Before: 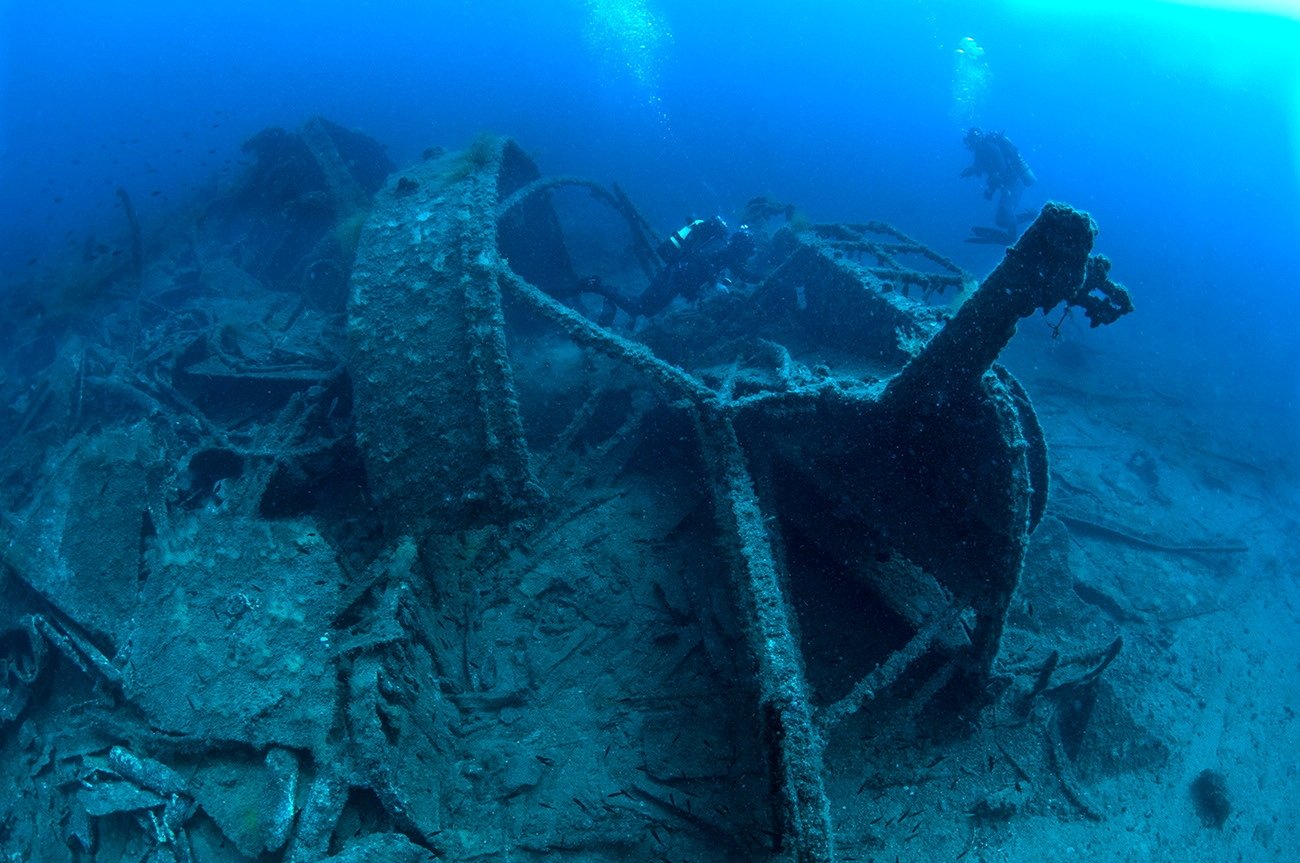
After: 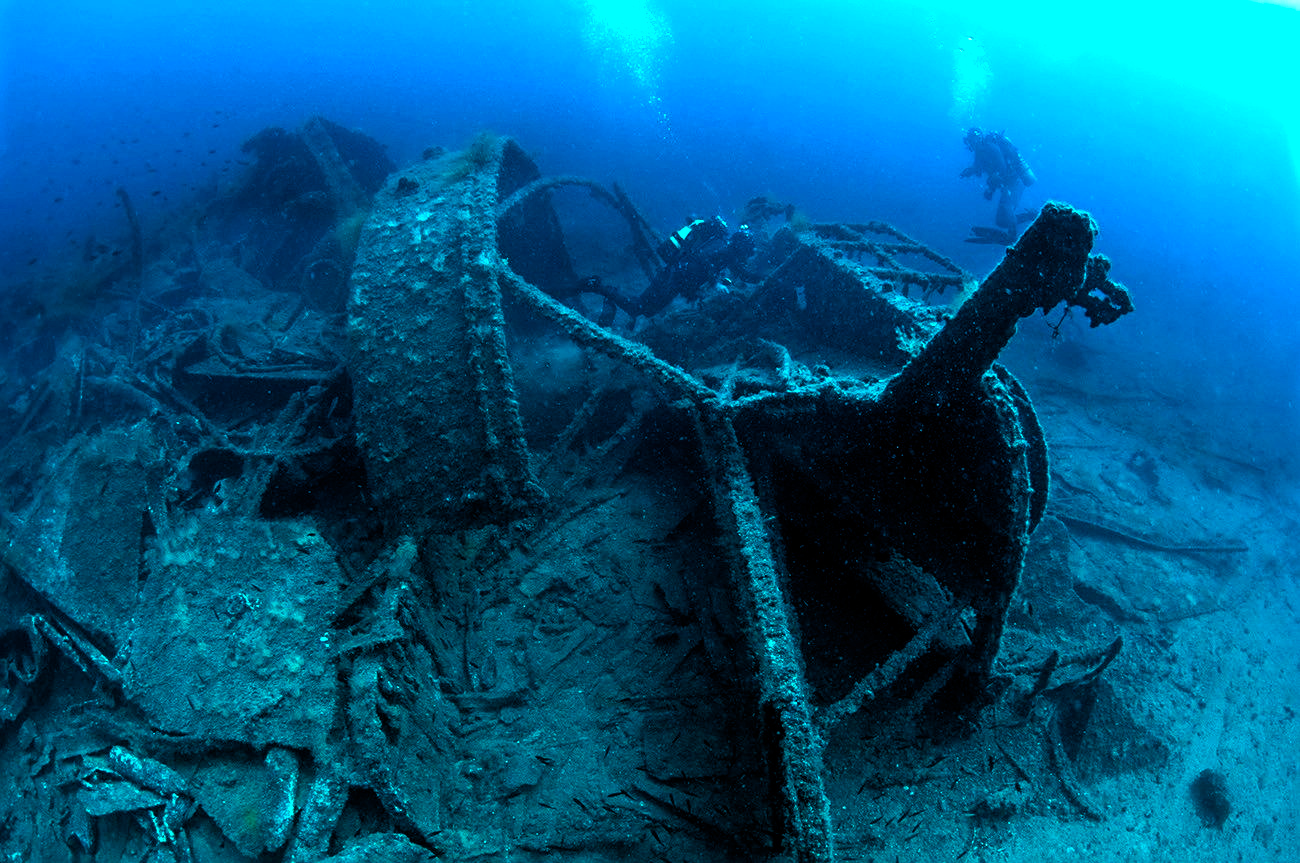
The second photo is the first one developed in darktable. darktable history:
color balance rgb: shadows lift › luminance -7.7%, shadows lift › chroma 2.13%, shadows lift › hue 165.27°, power › luminance -7.77%, power › chroma 1.1%, power › hue 215.88°, highlights gain › luminance 15.15%, highlights gain › chroma 7%, highlights gain › hue 125.57°, global offset › luminance -0.33%, global offset › chroma 0.11%, global offset › hue 165.27°, perceptual saturation grading › global saturation 24.42%, perceptual saturation grading › highlights -24.42%, perceptual saturation grading › mid-tones 24.42%, perceptual saturation grading › shadows 40%, perceptual brilliance grading › global brilliance -5%, perceptual brilliance grading › highlights 24.42%, perceptual brilliance grading › mid-tones 7%, perceptual brilliance grading › shadows -5%
sharpen: on, module defaults
